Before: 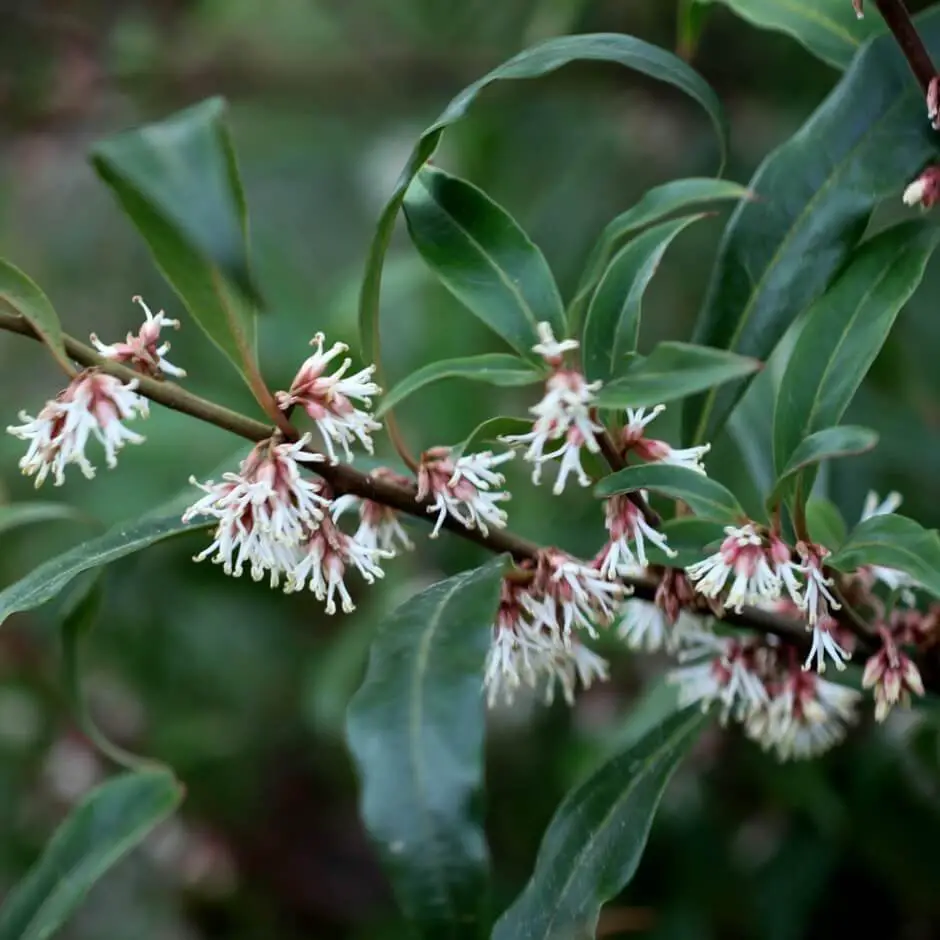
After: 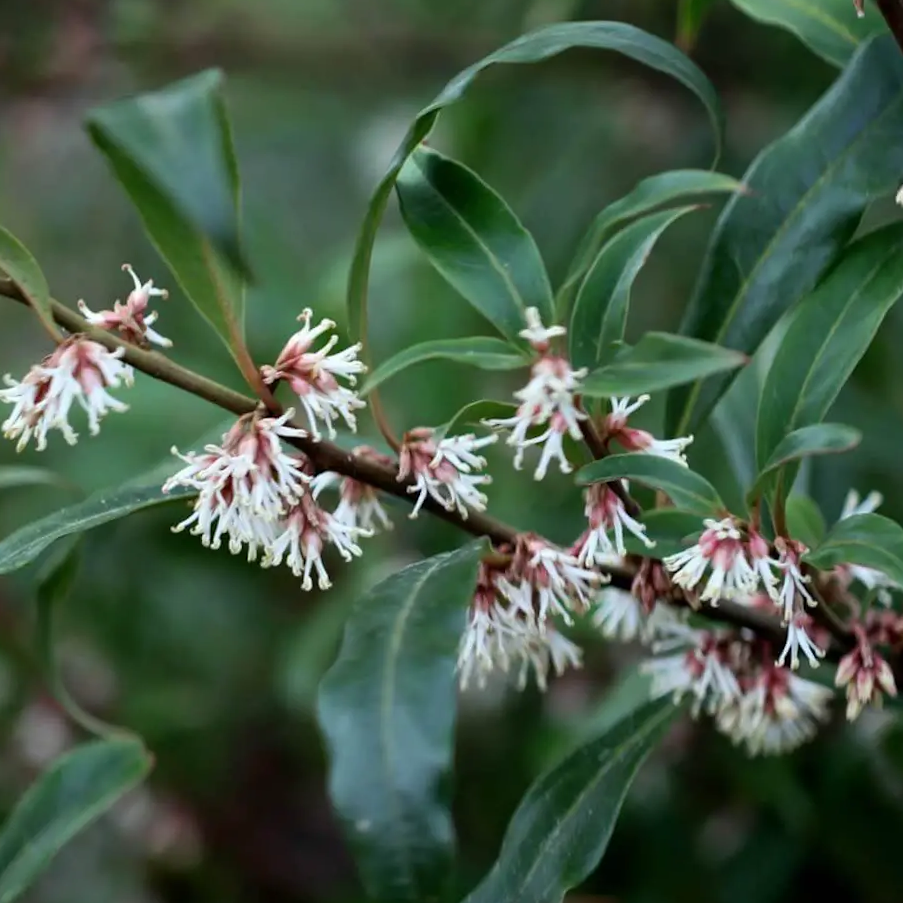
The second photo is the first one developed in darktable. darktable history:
crop and rotate: angle -2.38°
exposure: compensate highlight preservation false
